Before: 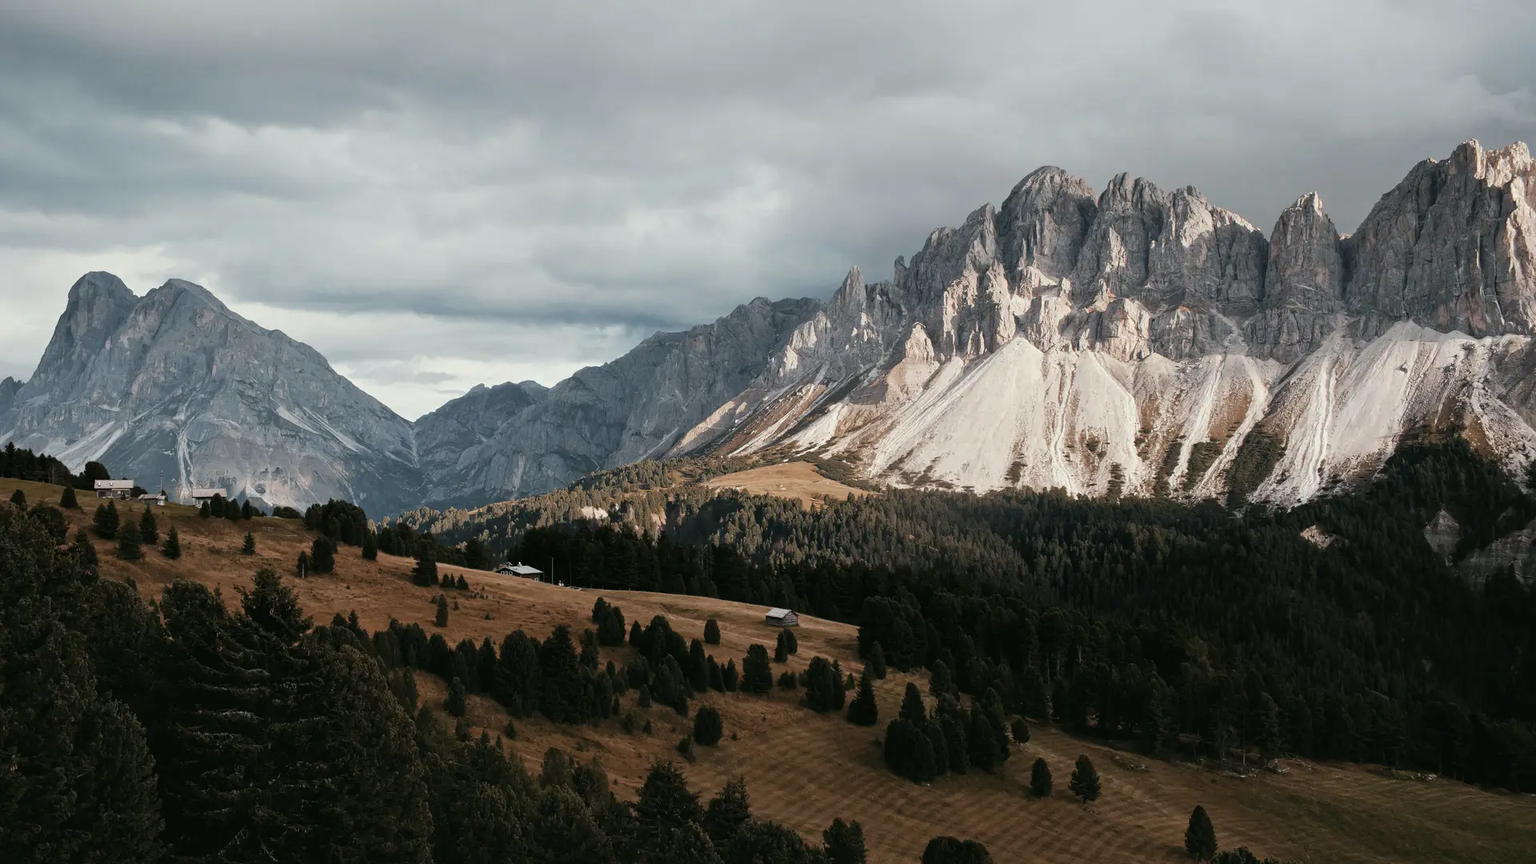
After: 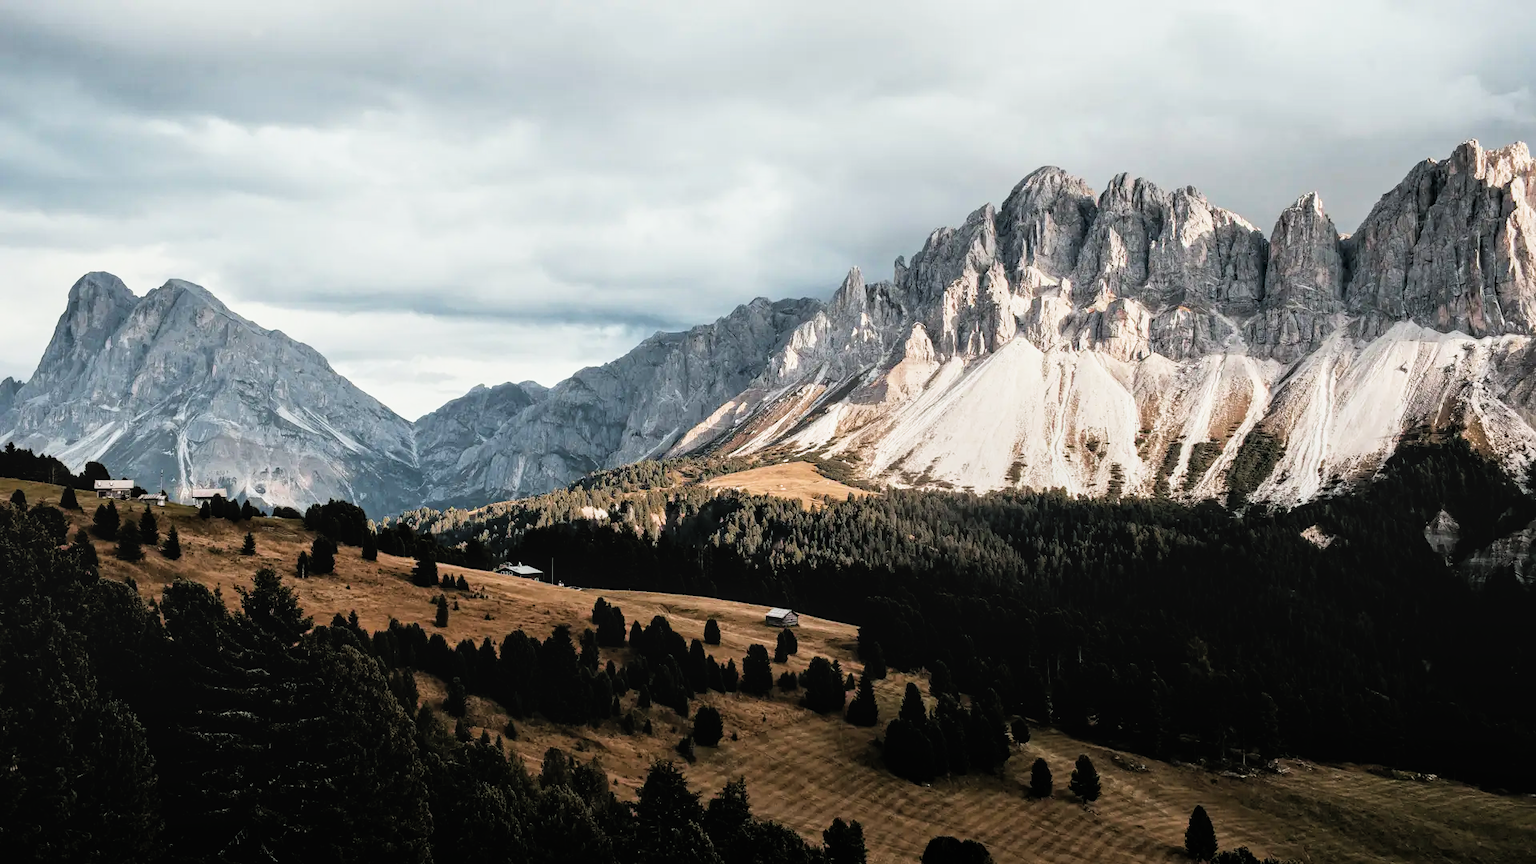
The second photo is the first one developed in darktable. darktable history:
filmic rgb: black relative exposure -5 EV, white relative exposure 3 EV, hardness 3.6, contrast 1.3, highlights saturation mix -30%
exposure: black level correction 0, exposure 0.7 EV, compensate highlight preservation false
color balance rgb: perceptual saturation grading › global saturation 10%, global vibrance 10%
local contrast: detail 115%
